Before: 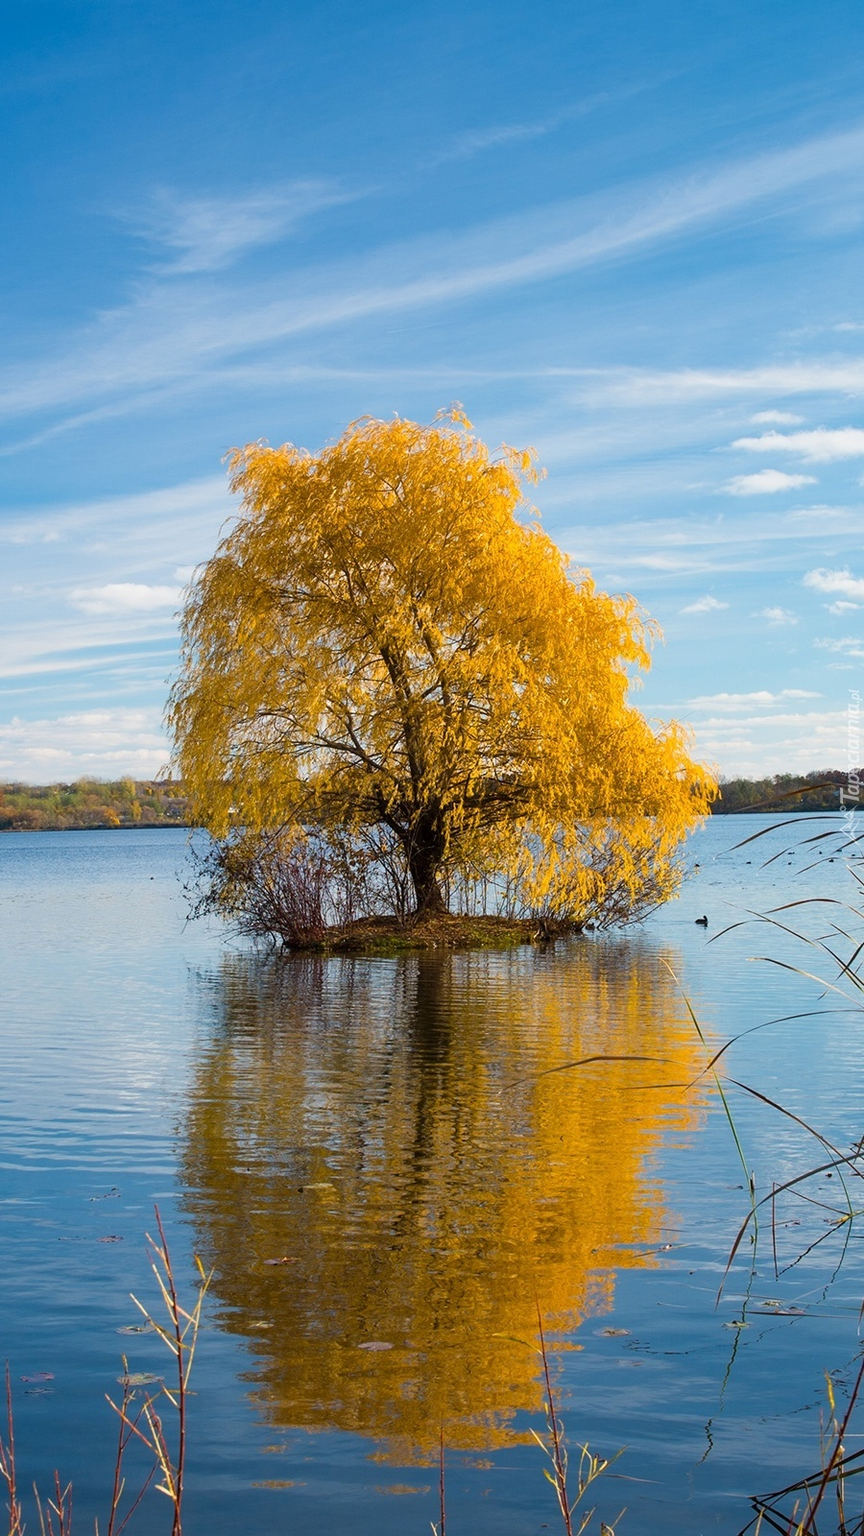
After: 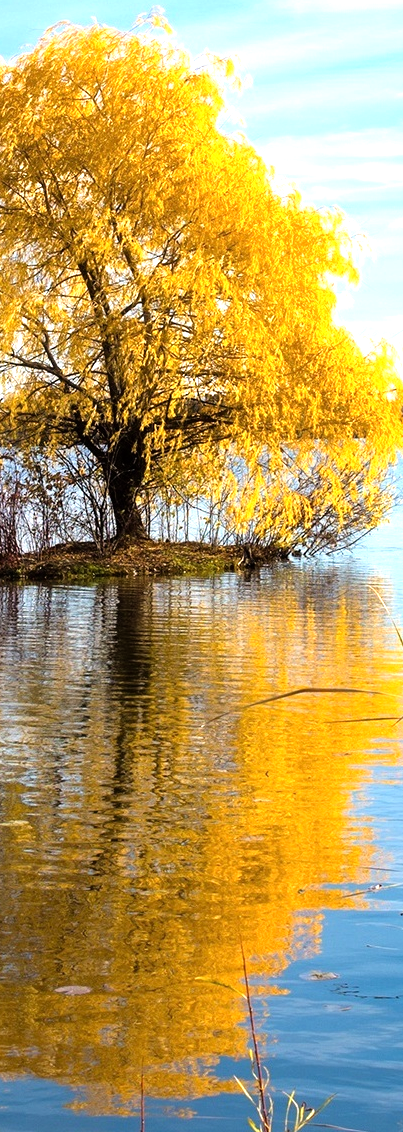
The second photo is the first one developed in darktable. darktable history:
crop: left 35.369%, top 25.76%, right 19.826%, bottom 3.448%
tone equalizer: -8 EV -1.08 EV, -7 EV -1 EV, -6 EV -0.861 EV, -5 EV -0.55 EV, -3 EV 0.593 EV, -2 EV 0.88 EV, -1 EV 0.992 EV, +0 EV 1.06 EV
